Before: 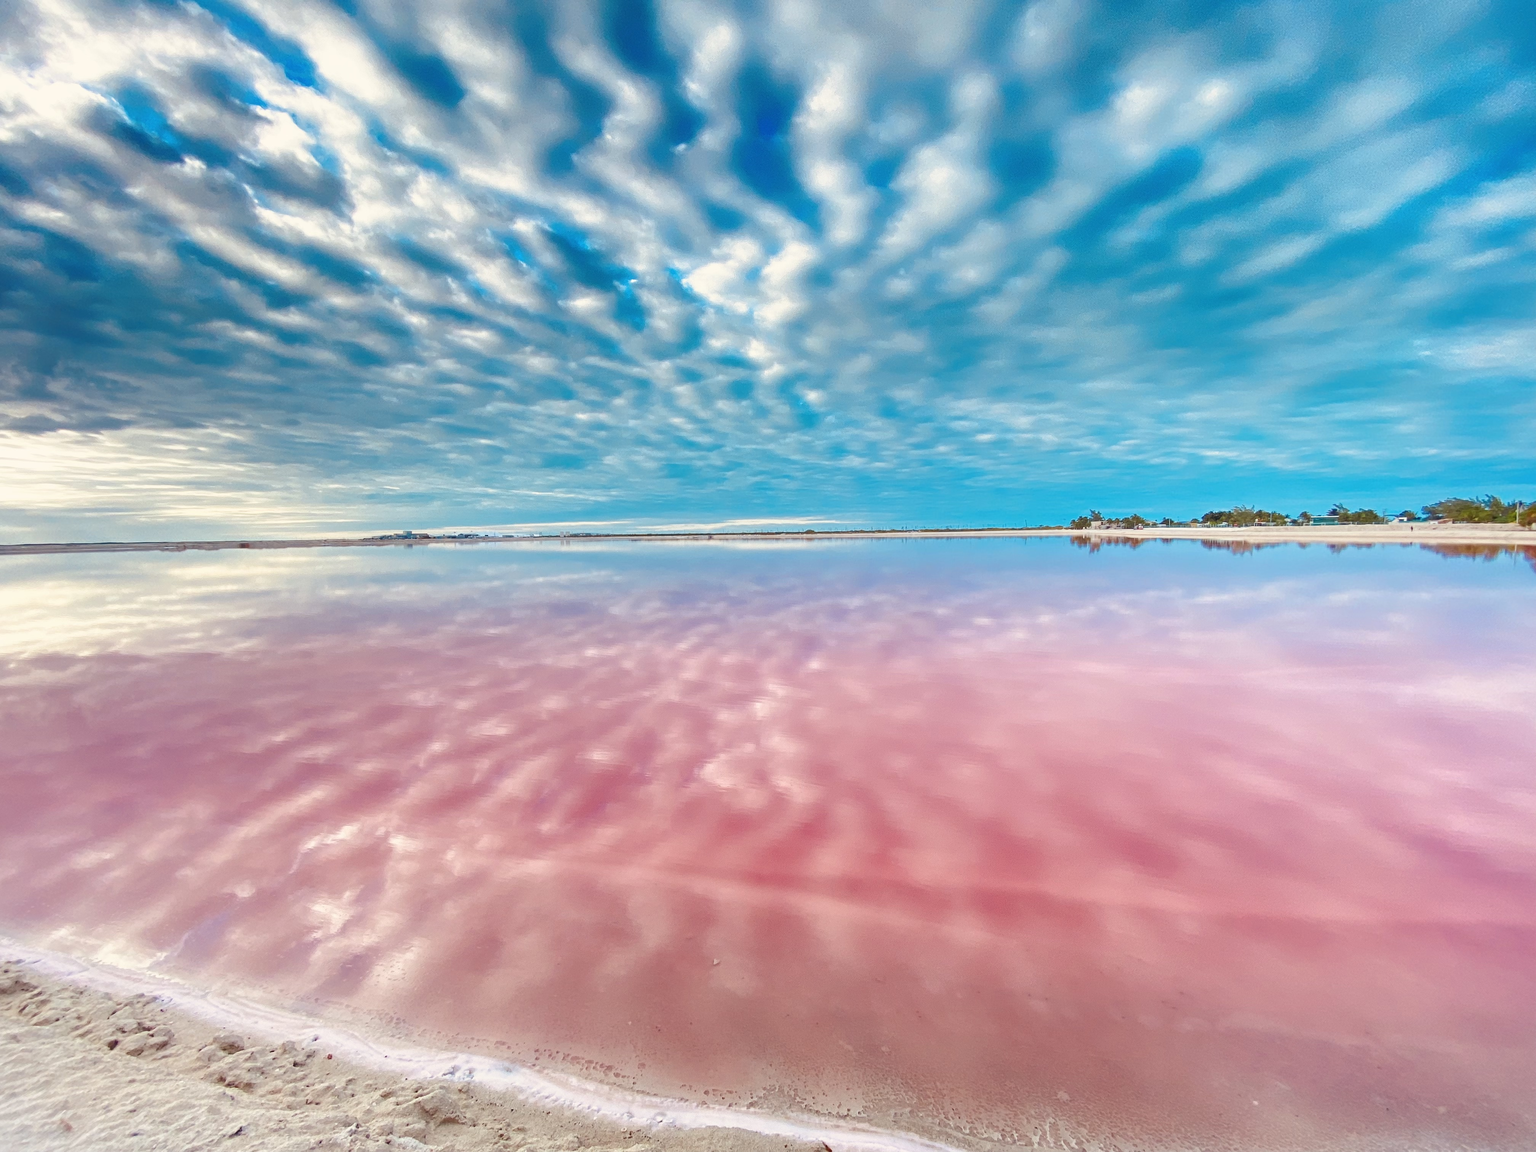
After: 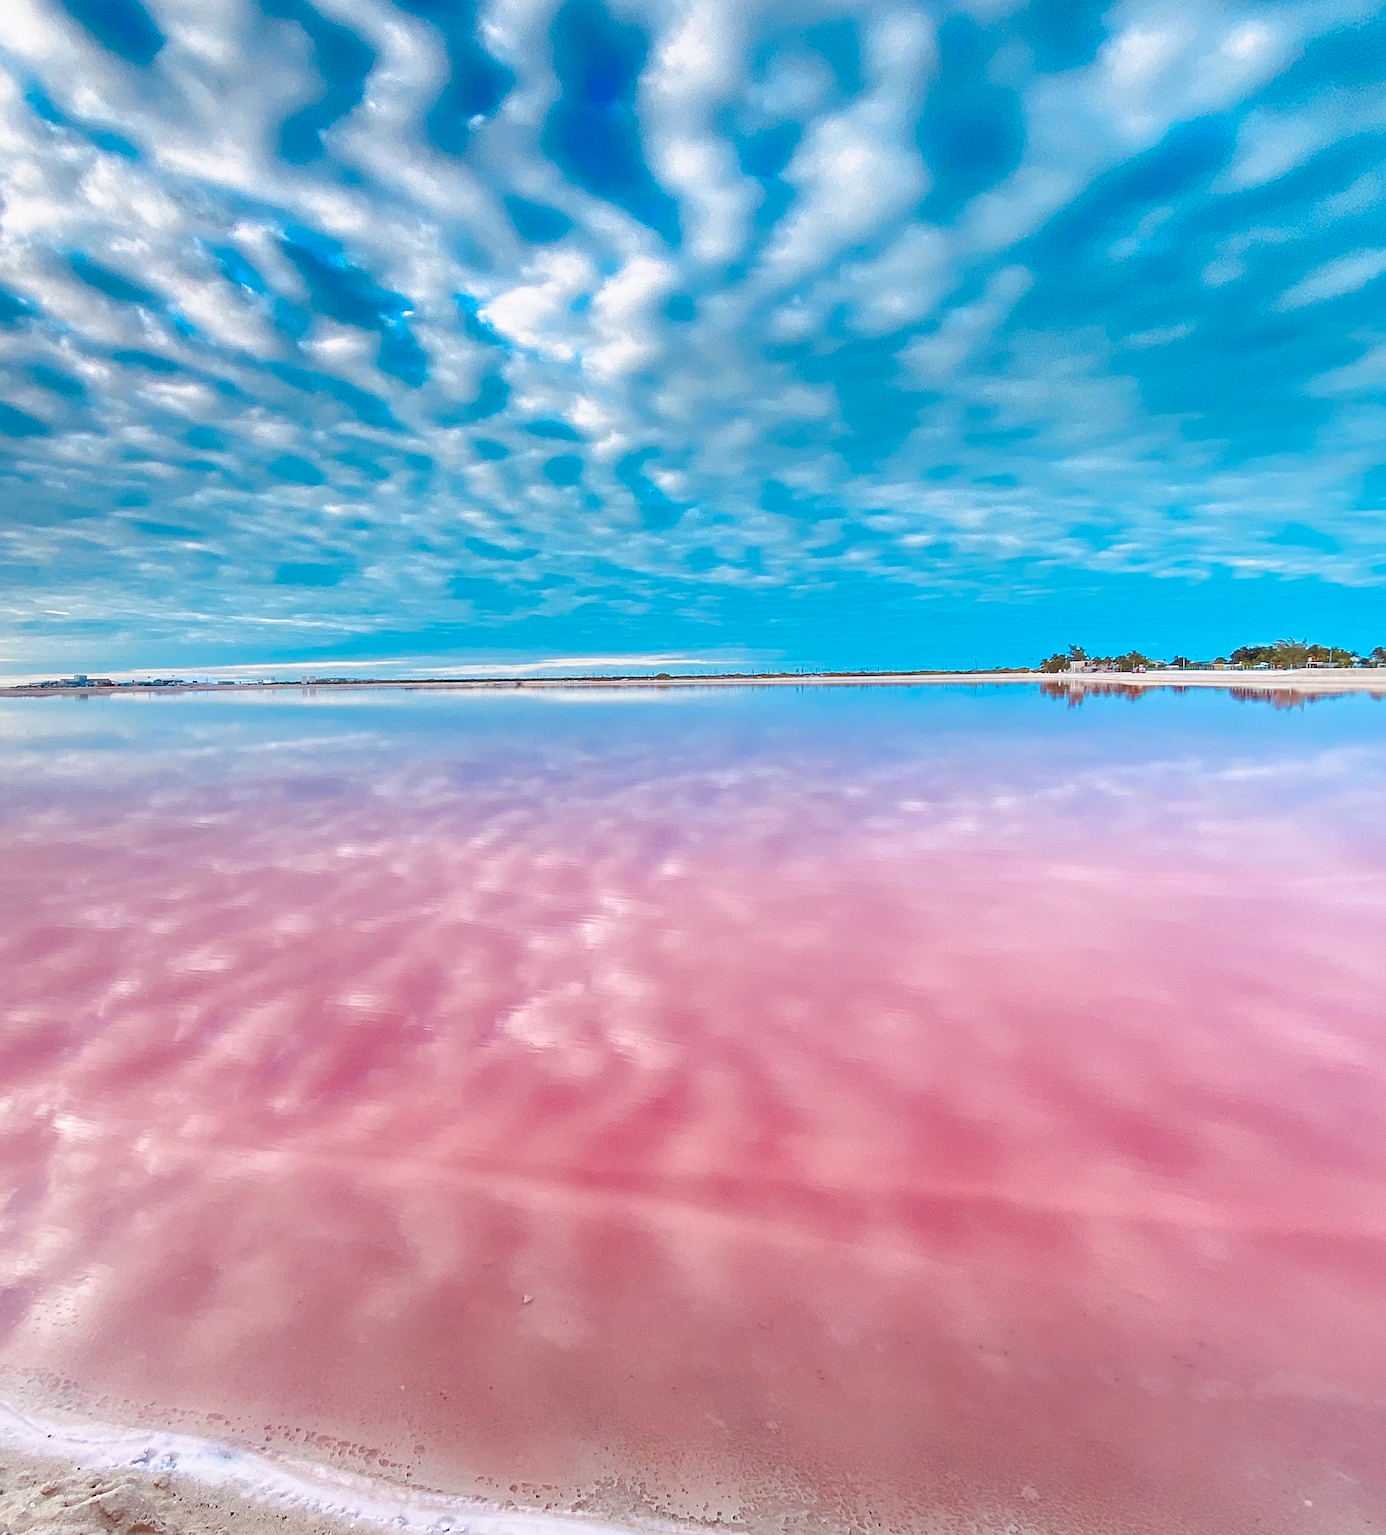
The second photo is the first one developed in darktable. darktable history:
color calibration: illuminant as shot in camera, x 0.358, y 0.373, temperature 4628.91 K
crop and rotate: left 22.918%, top 5.629%, right 14.711%, bottom 2.247%
sharpen: on, module defaults
